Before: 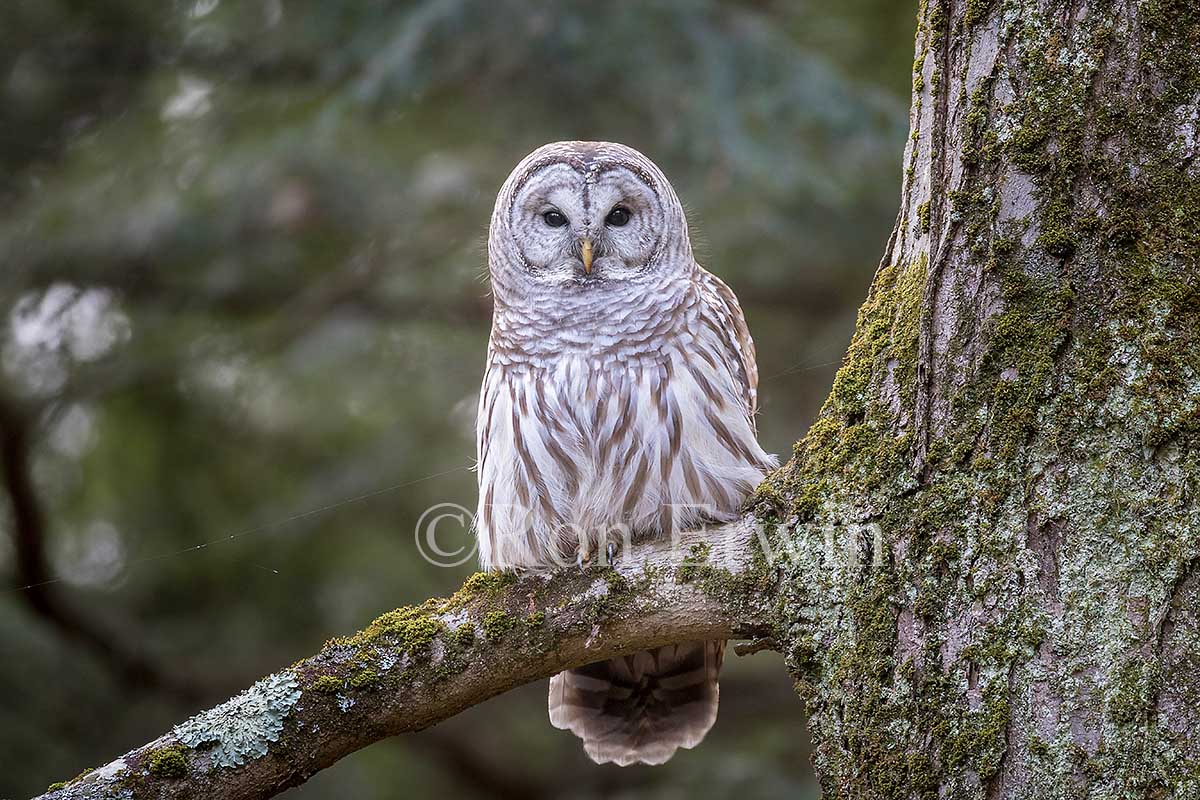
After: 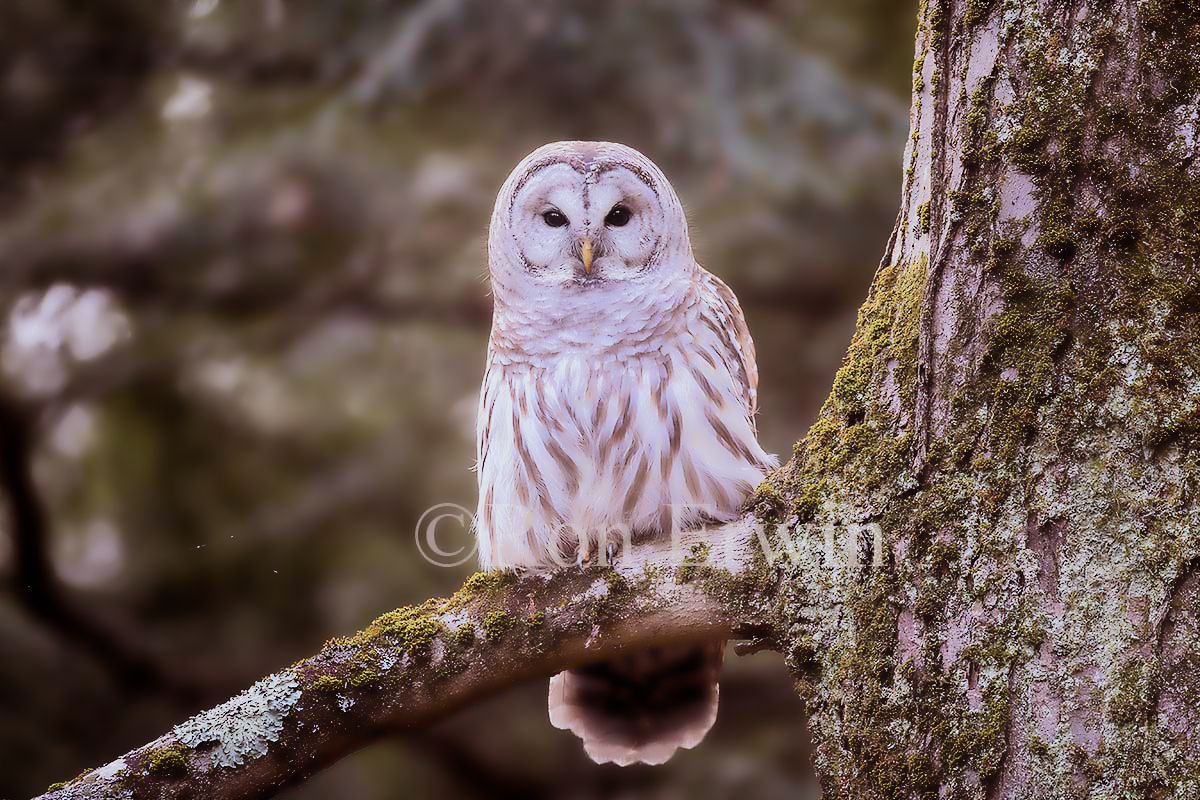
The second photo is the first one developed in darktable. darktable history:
lowpass: radius 4, soften with bilateral filter, unbound 0
white balance: red 1.004, blue 1.024
filmic rgb: black relative exposure -7.65 EV, white relative exposure 4.56 EV, hardness 3.61, color science v6 (2022)
tone equalizer: -8 EV -0.75 EV, -7 EV -0.7 EV, -6 EV -0.6 EV, -5 EV -0.4 EV, -3 EV 0.4 EV, -2 EV 0.6 EV, -1 EV 0.7 EV, +0 EV 0.75 EV, edges refinement/feathering 500, mask exposure compensation -1.57 EV, preserve details no
rgb levels: mode RGB, independent channels, levels [[0, 0.474, 1], [0, 0.5, 1], [0, 0.5, 1]]
